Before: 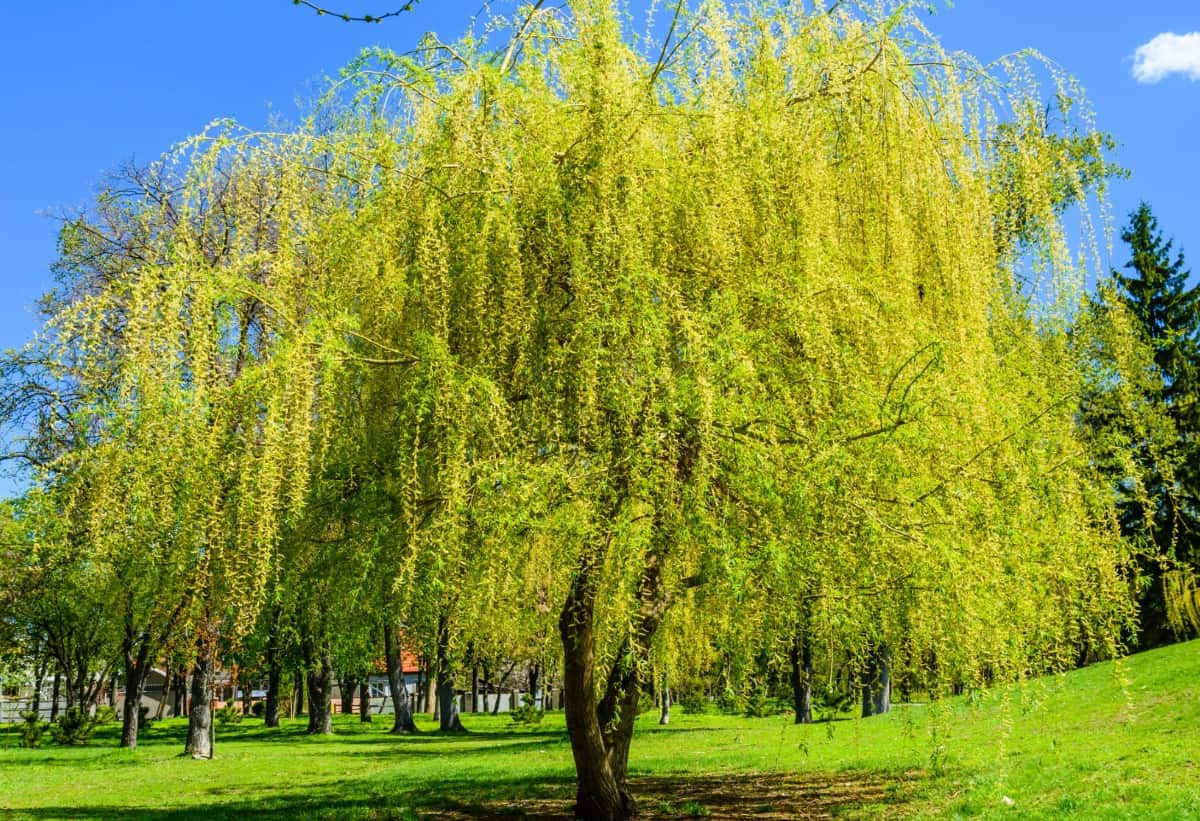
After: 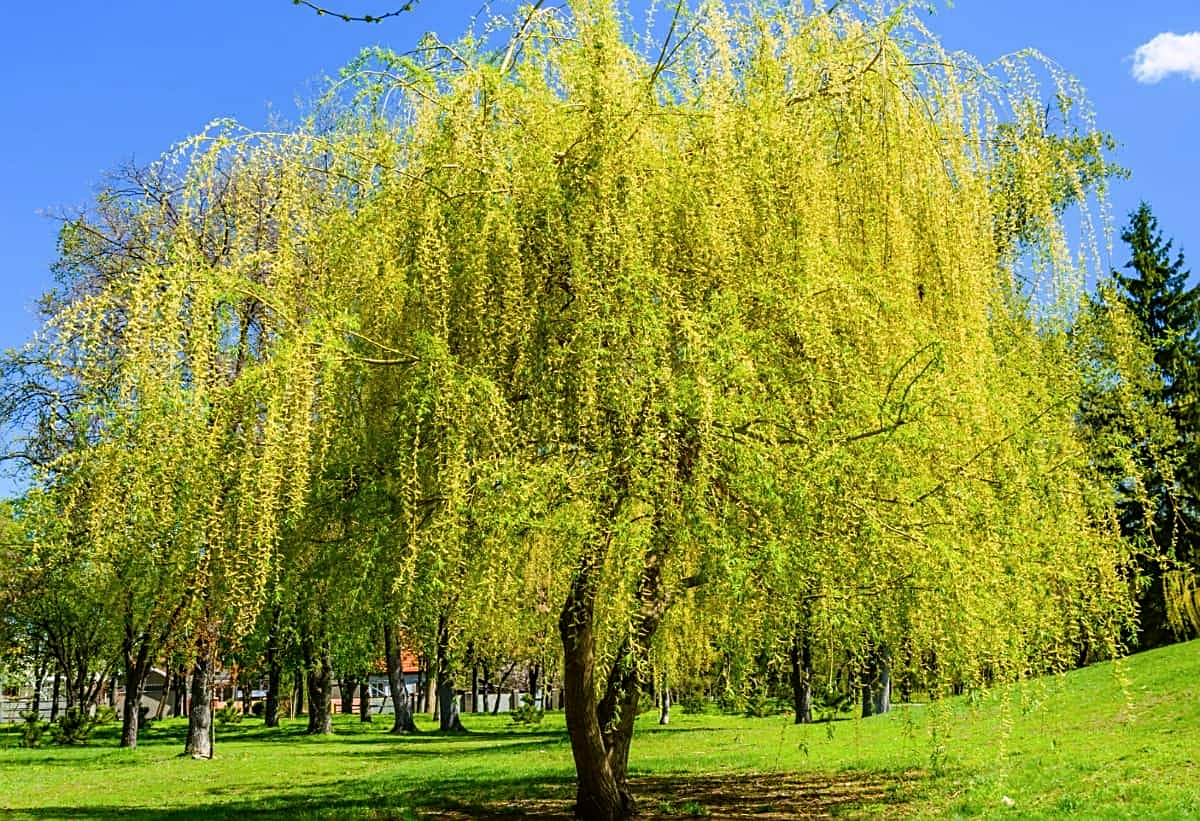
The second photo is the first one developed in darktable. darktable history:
color correction: highlights a* 3.12, highlights b* -1.07, shadows a* -0.094, shadows b* 2.49, saturation 0.979
sharpen: on, module defaults
